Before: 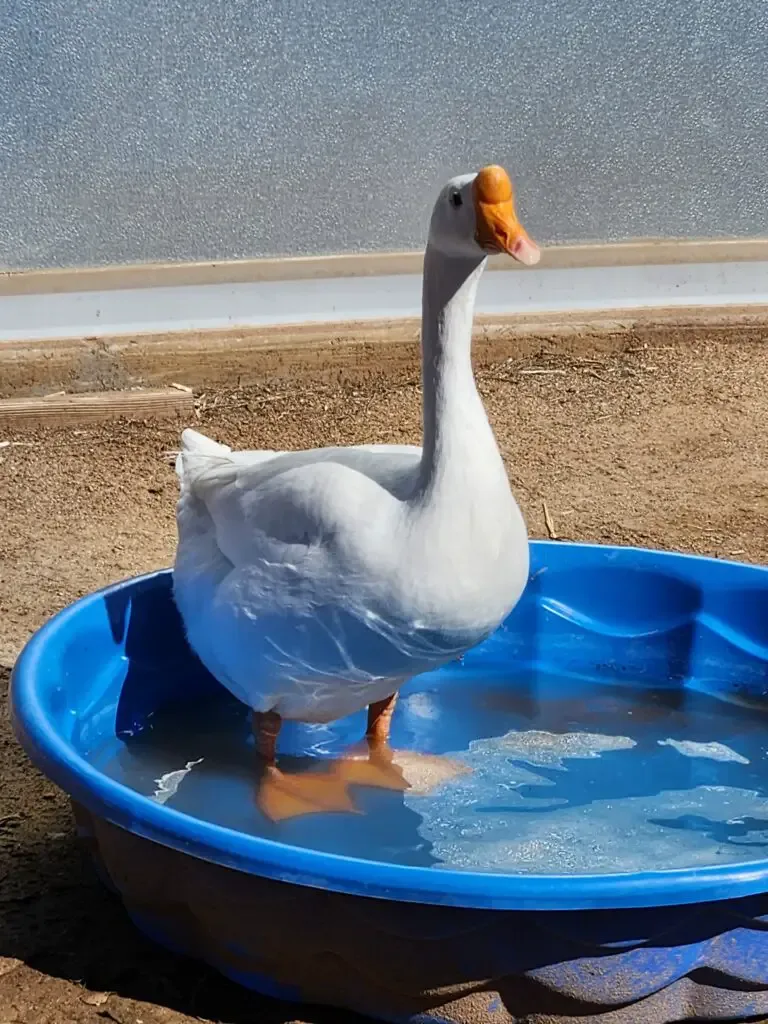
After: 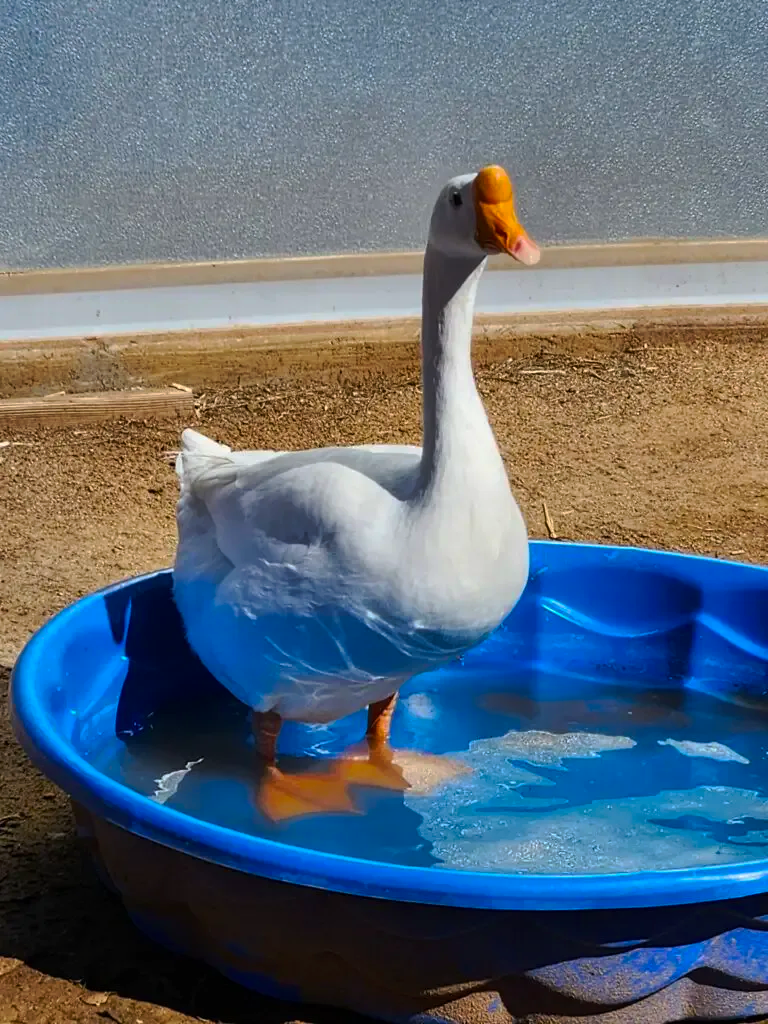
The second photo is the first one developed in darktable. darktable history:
tone curve: curves: ch0 [(0, 0) (0.003, 0.002) (0.011, 0.009) (0.025, 0.021) (0.044, 0.037) (0.069, 0.058) (0.1, 0.084) (0.136, 0.114) (0.177, 0.149) (0.224, 0.188) (0.277, 0.232) (0.335, 0.281) (0.399, 0.341) (0.468, 0.416) (0.543, 0.496) (0.623, 0.574) (0.709, 0.659) (0.801, 0.754) (0.898, 0.876) (1, 1)], preserve colors none
color balance rgb: perceptual saturation grading › global saturation 34.05%, global vibrance 5.56%
